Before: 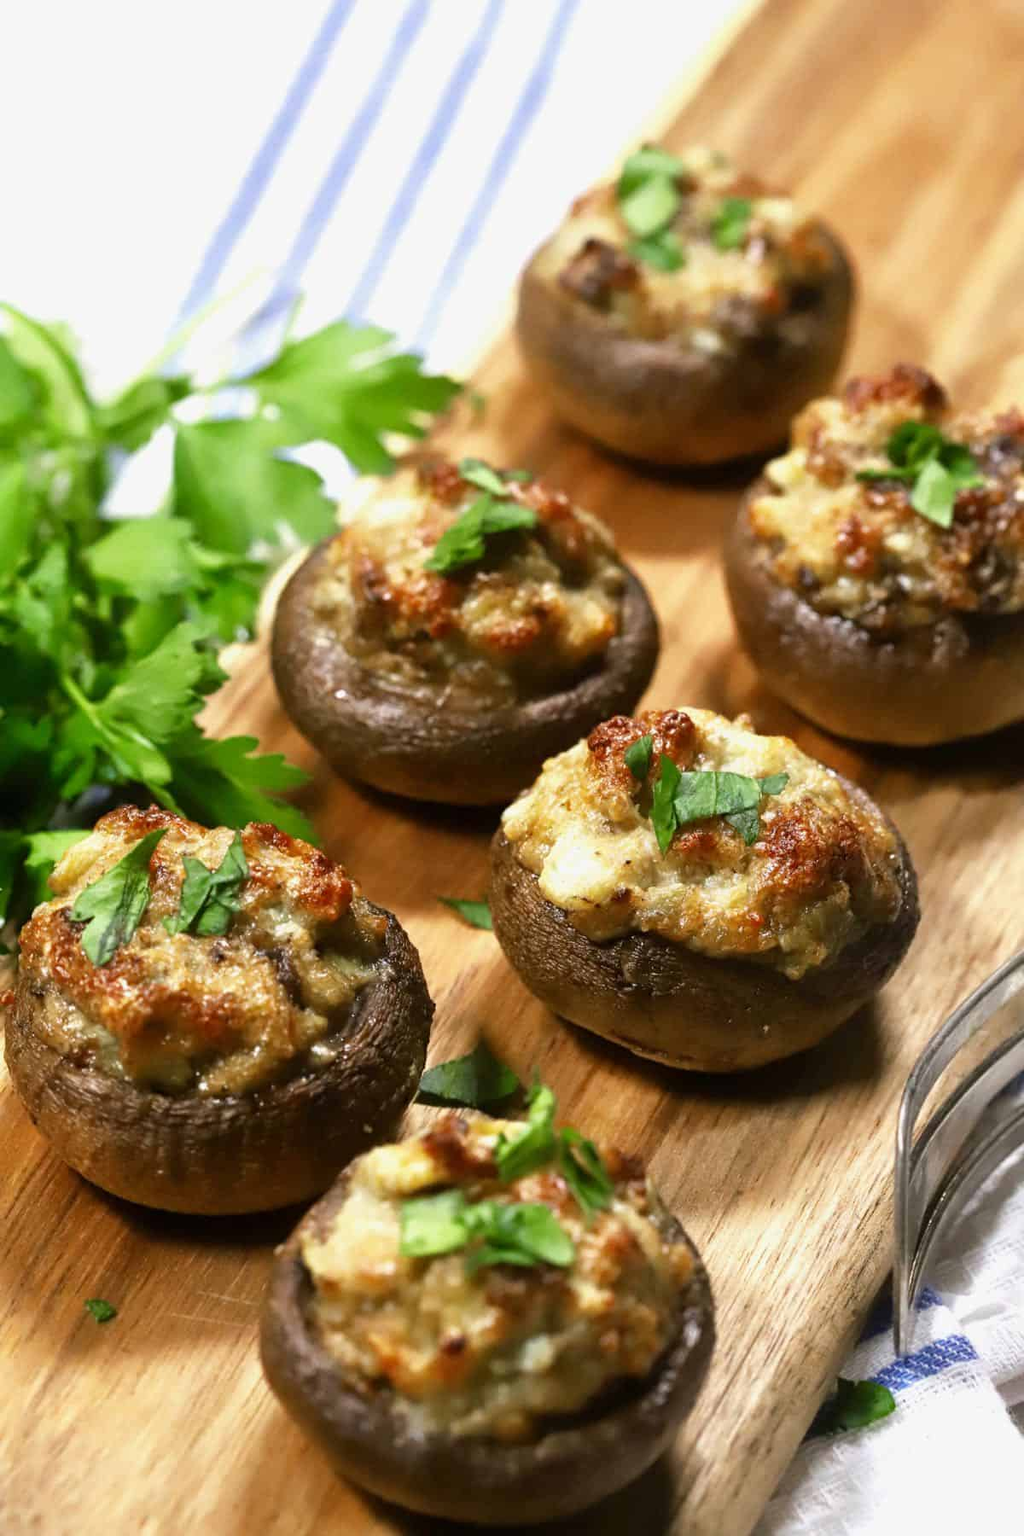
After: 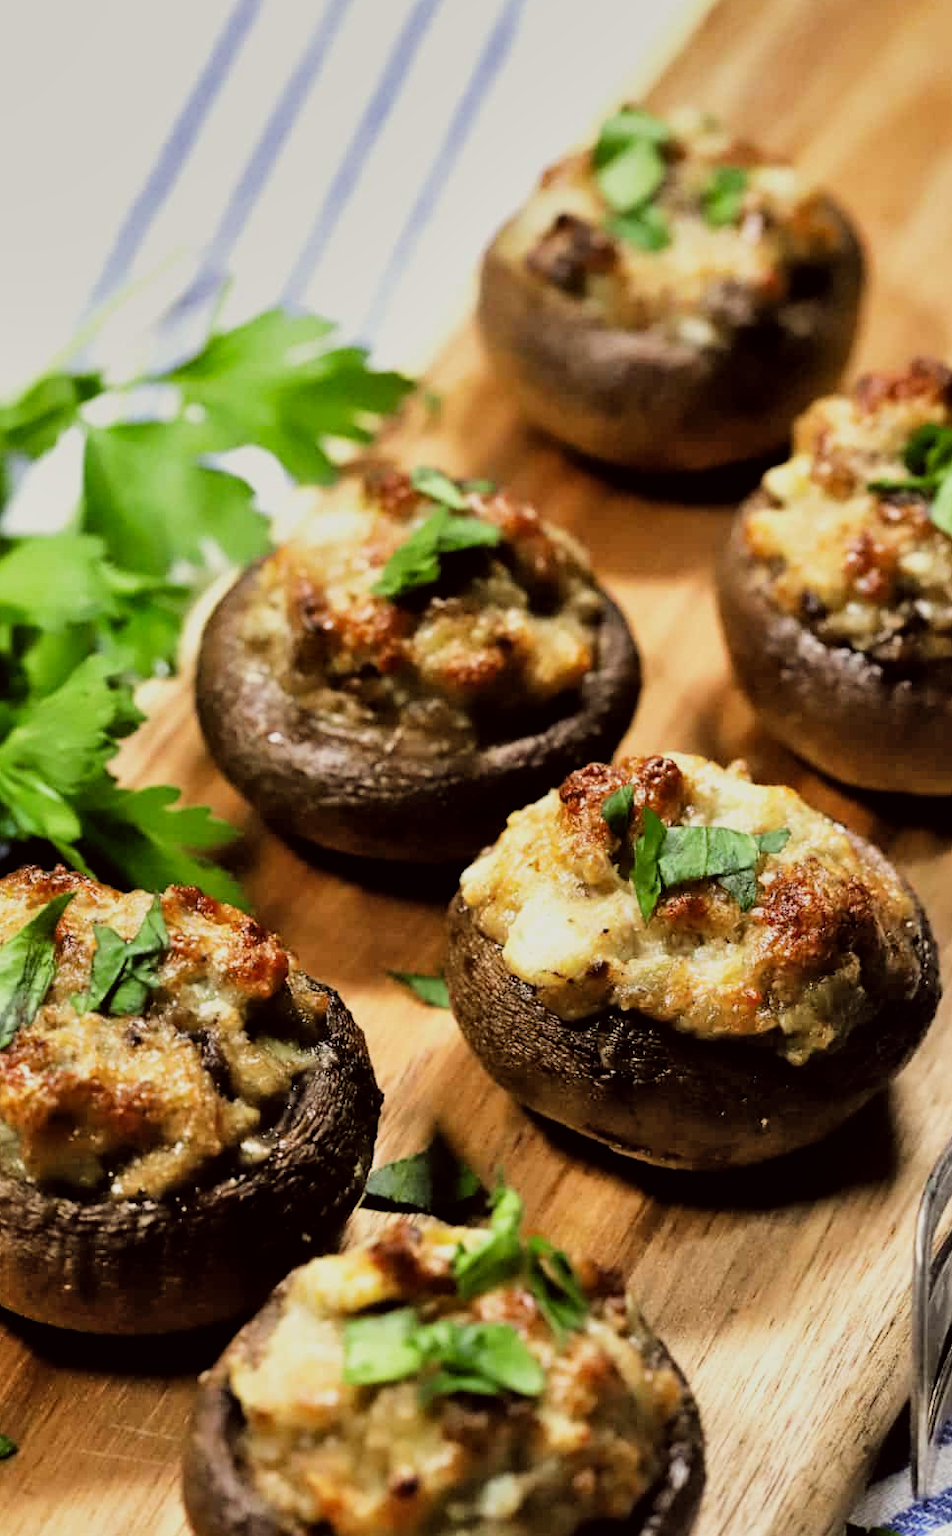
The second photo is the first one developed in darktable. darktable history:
color correction: highlights a* -0.95, highlights b* 4.5, shadows a* 3.55
crop: left 9.929%, top 3.475%, right 9.188%, bottom 9.529%
shadows and highlights: shadows 60, soften with gaussian
filmic rgb: black relative exposure -5 EV, hardness 2.88, contrast 1.3, highlights saturation mix -30%
